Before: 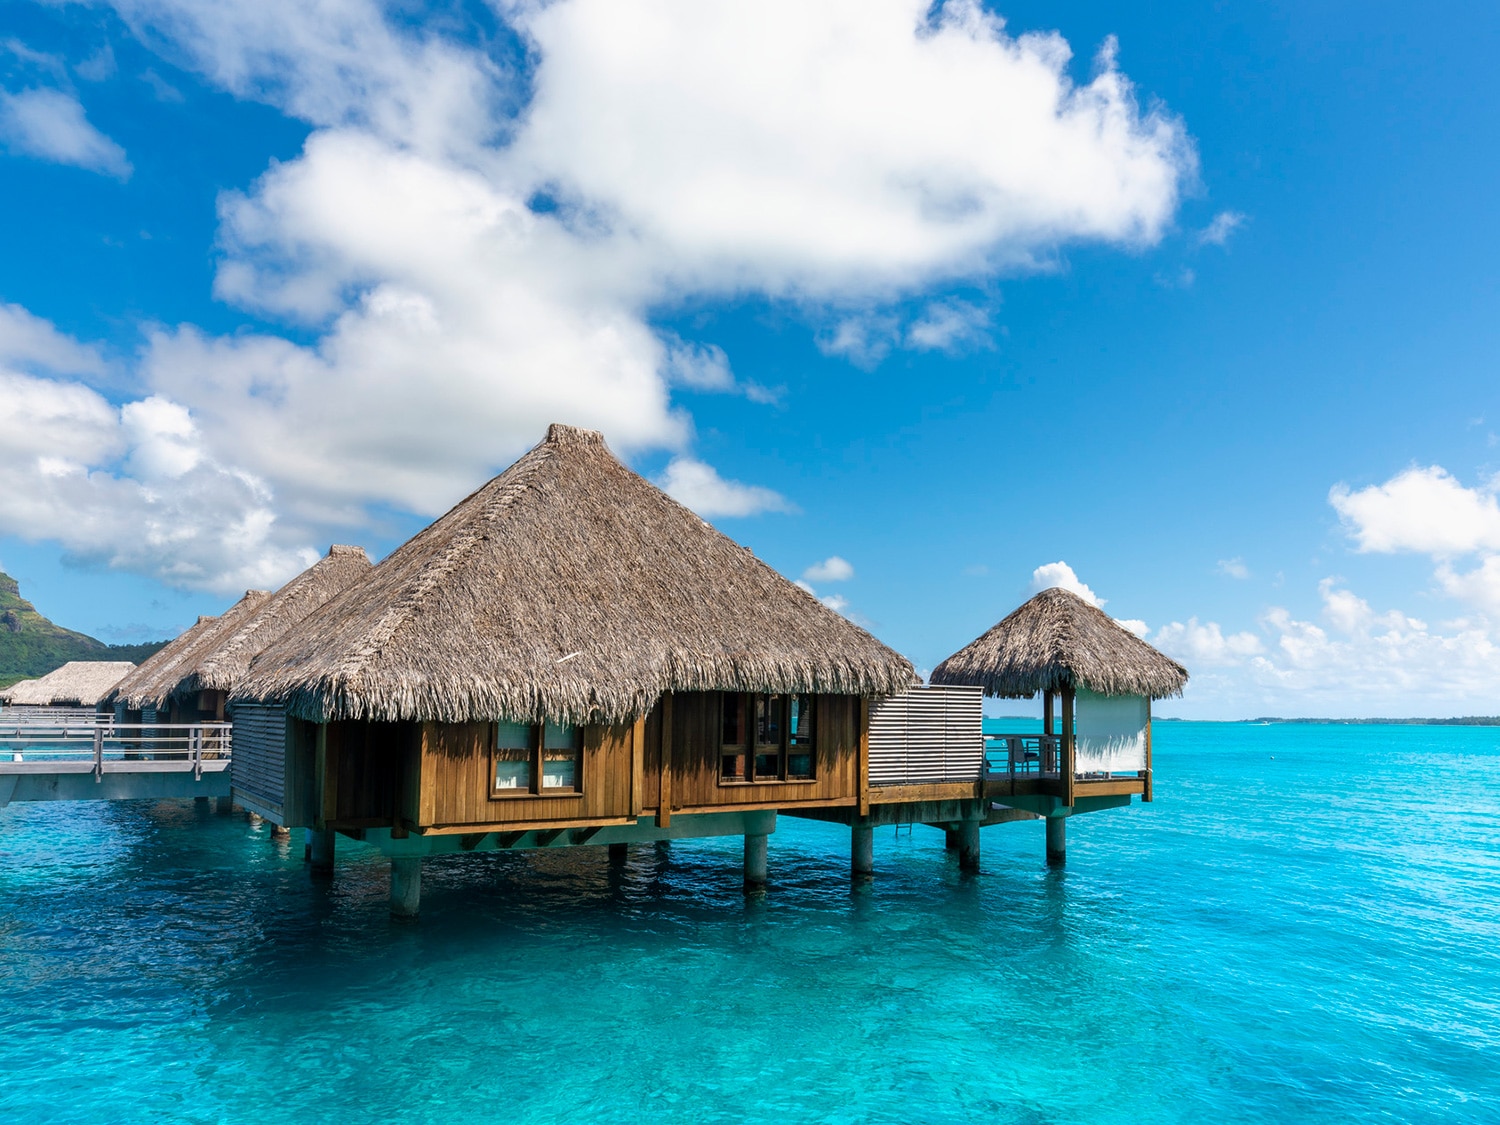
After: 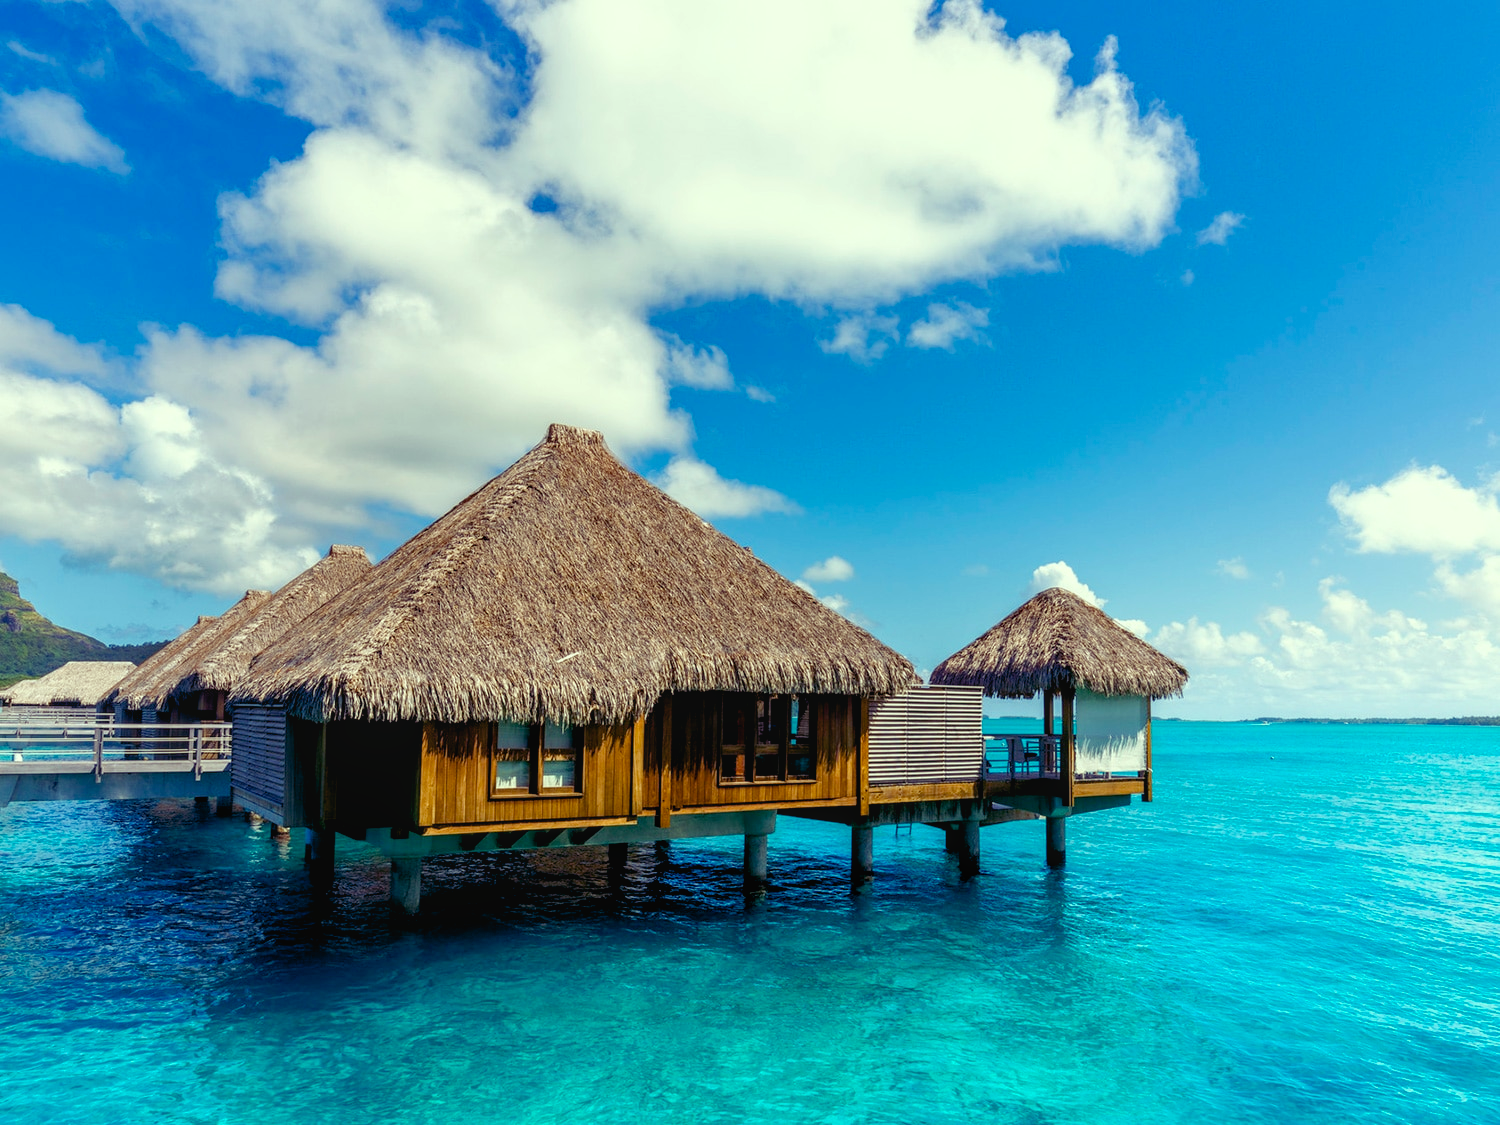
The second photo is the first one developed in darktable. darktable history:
color correction: highlights a* -8, highlights b* 3.1
local contrast: detail 110%
color balance rgb: shadows lift › luminance -21.66%, shadows lift › chroma 8.98%, shadows lift › hue 283.37°, power › chroma 1.05%, power › hue 25.59°, highlights gain › luminance 6.08%, highlights gain › chroma 2.55%, highlights gain › hue 90°, global offset › luminance -0.87%, perceptual saturation grading › global saturation 25%, perceptual saturation grading › highlights -28.39%, perceptual saturation grading › shadows 33.98%
